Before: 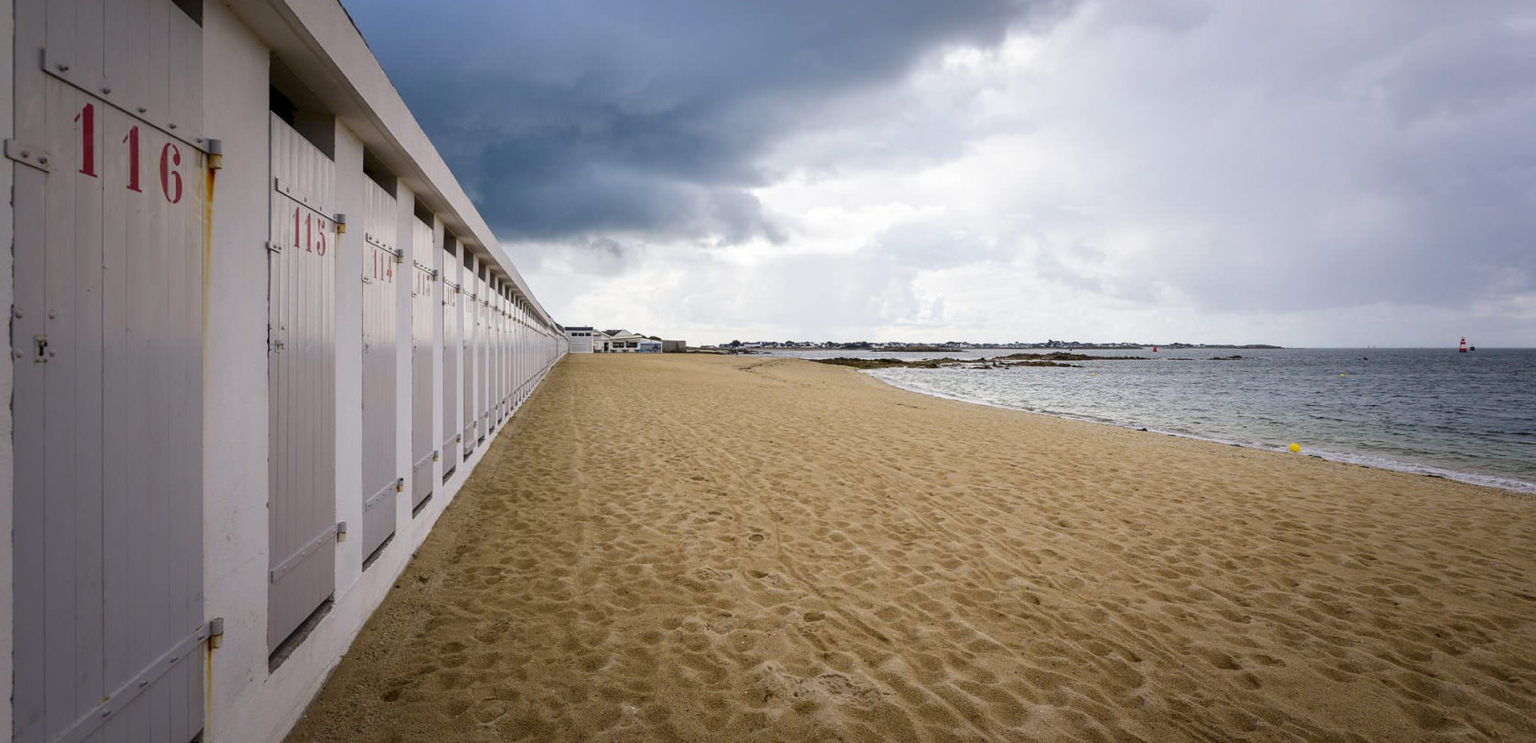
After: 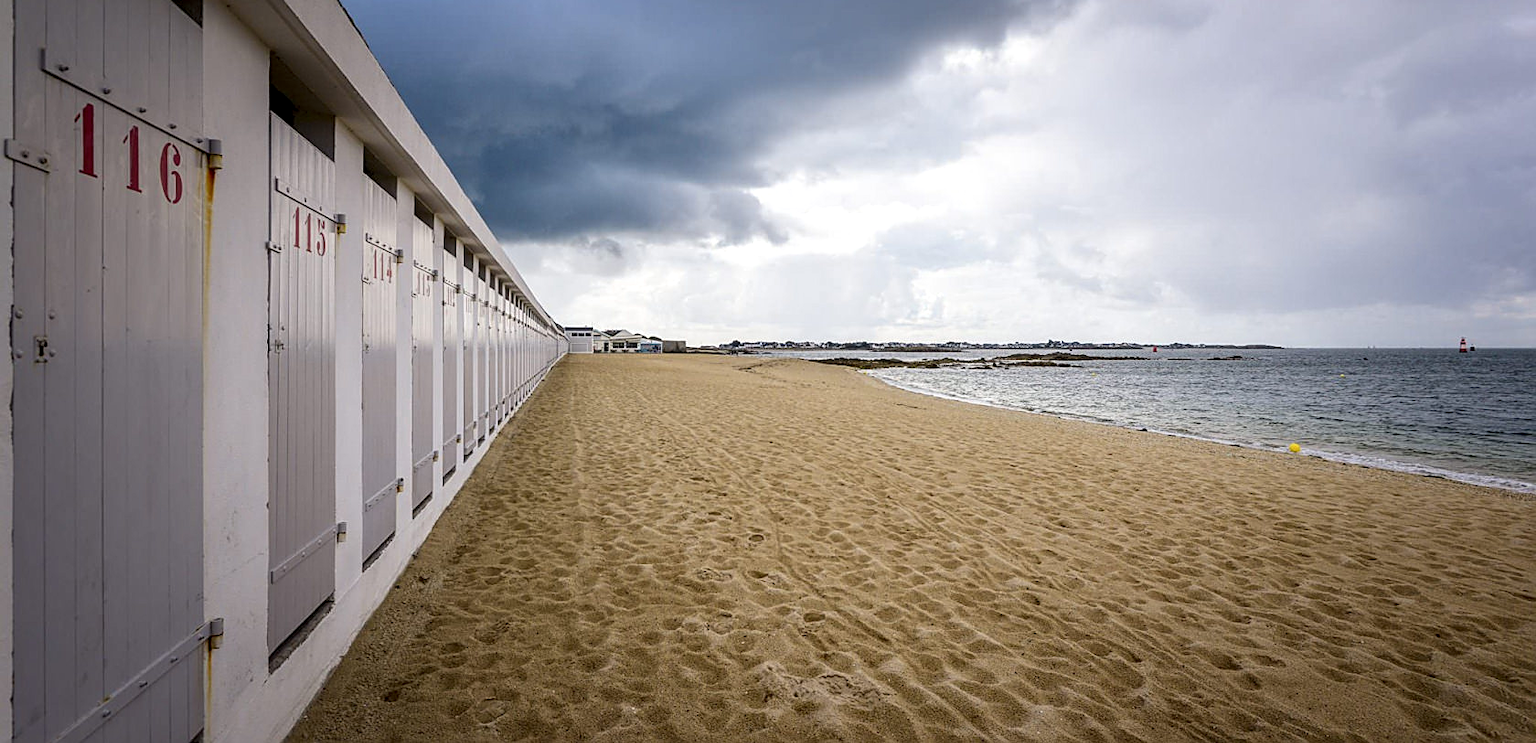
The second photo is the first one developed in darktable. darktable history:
sharpen: on, module defaults
contrast brightness saturation: contrast 0.07
local contrast: on, module defaults
